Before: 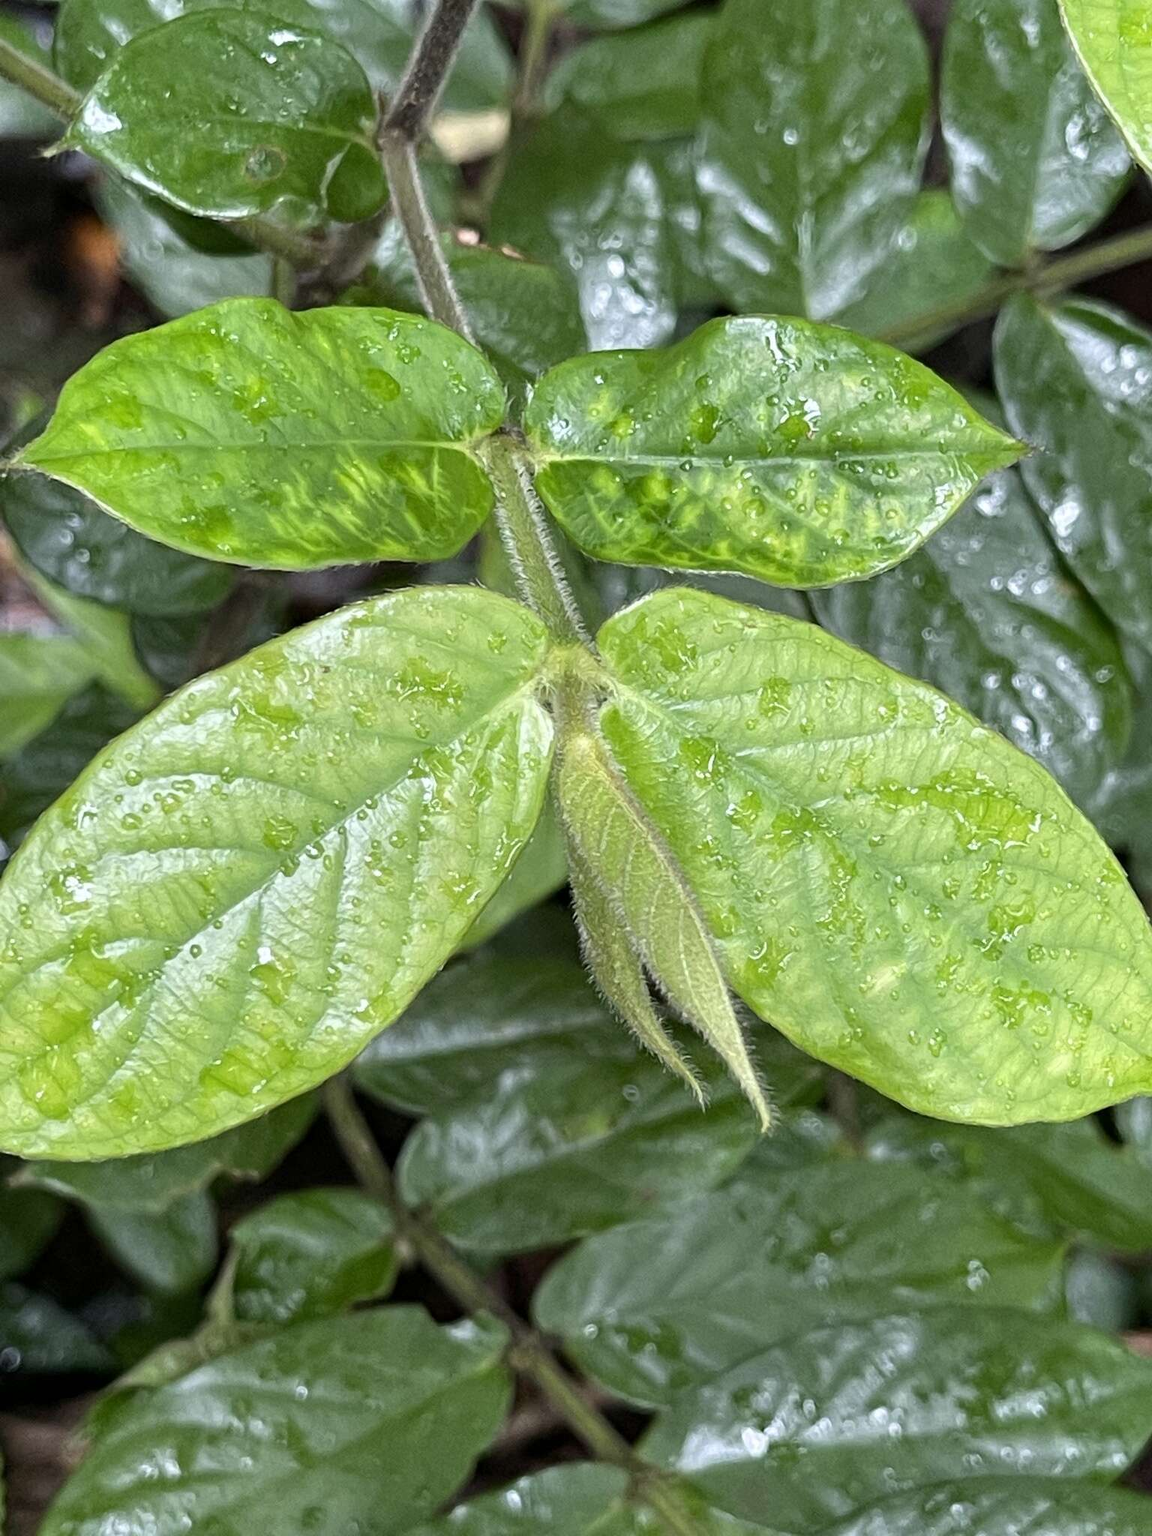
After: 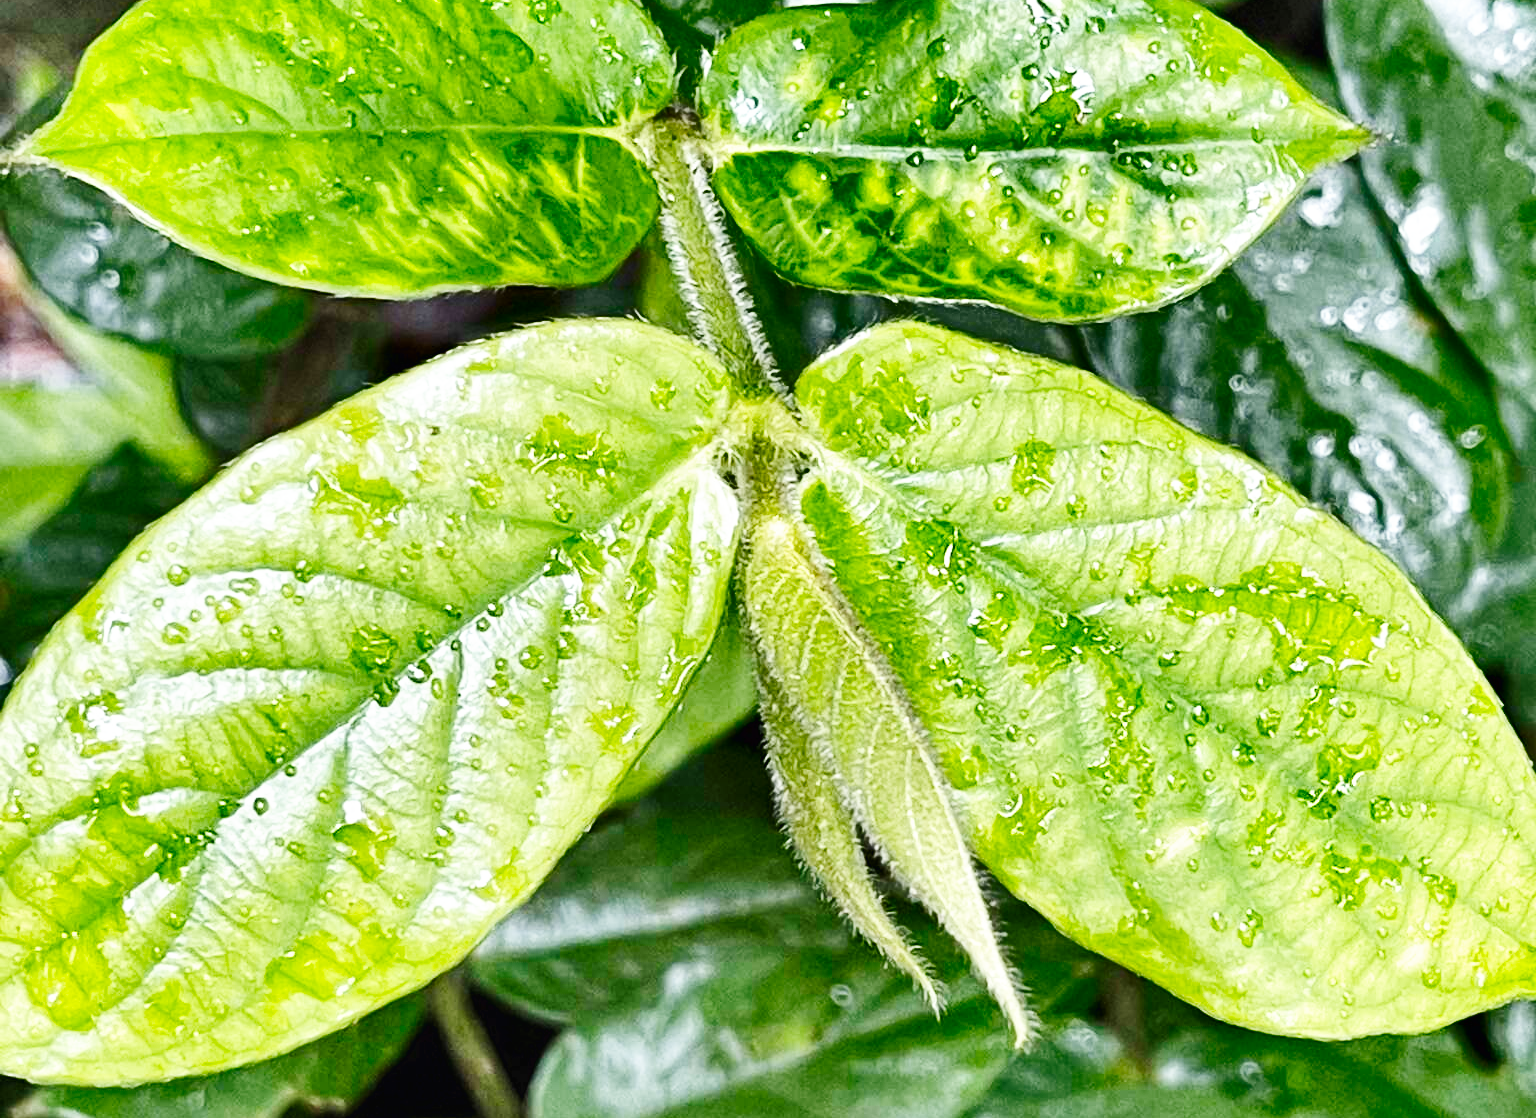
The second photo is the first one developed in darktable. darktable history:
shadows and highlights: radius 109.32, shadows 40.72, highlights -71.67, low approximation 0.01, soften with gaussian
crop and rotate: top 22.602%, bottom 22.785%
base curve: curves: ch0 [(0, 0.003) (0.001, 0.002) (0.006, 0.004) (0.02, 0.022) (0.048, 0.086) (0.094, 0.234) (0.162, 0.431) (0.258, 0.629) (0.385, 0.8) (0.548, 0.918) (0.751, 0.988) (1, 1)], preserve colors none
